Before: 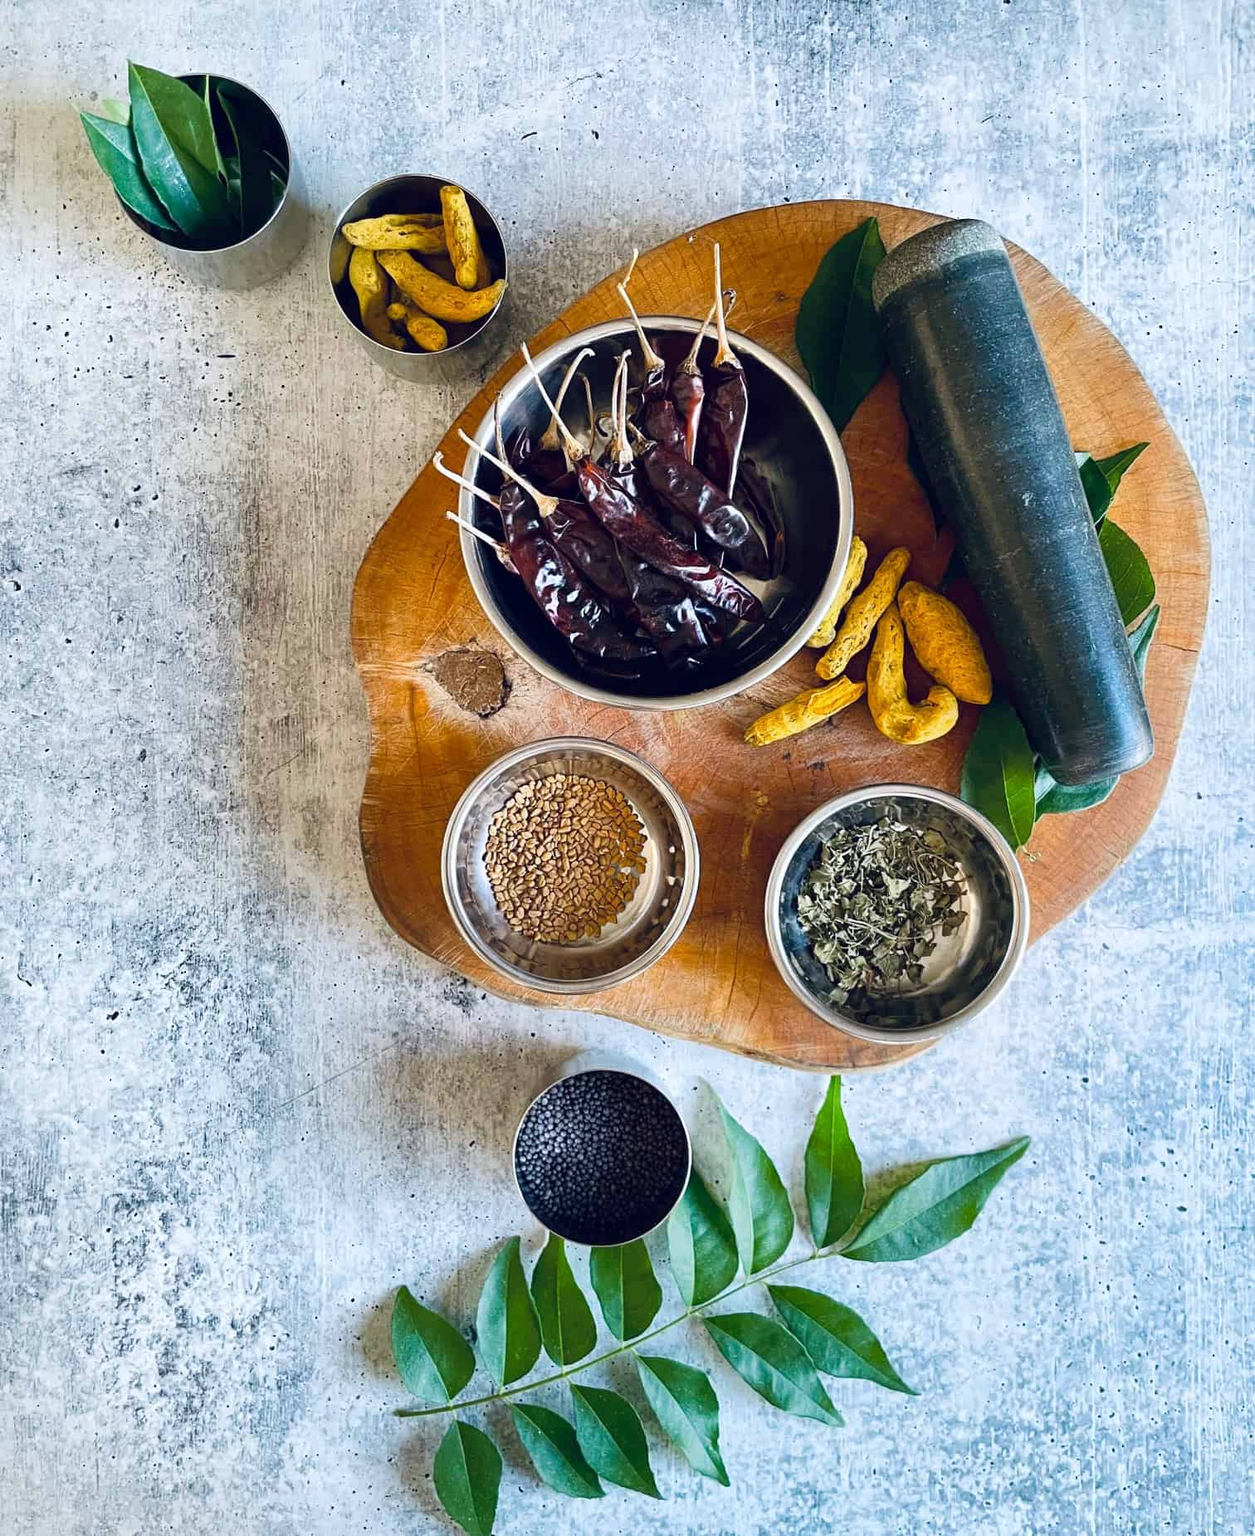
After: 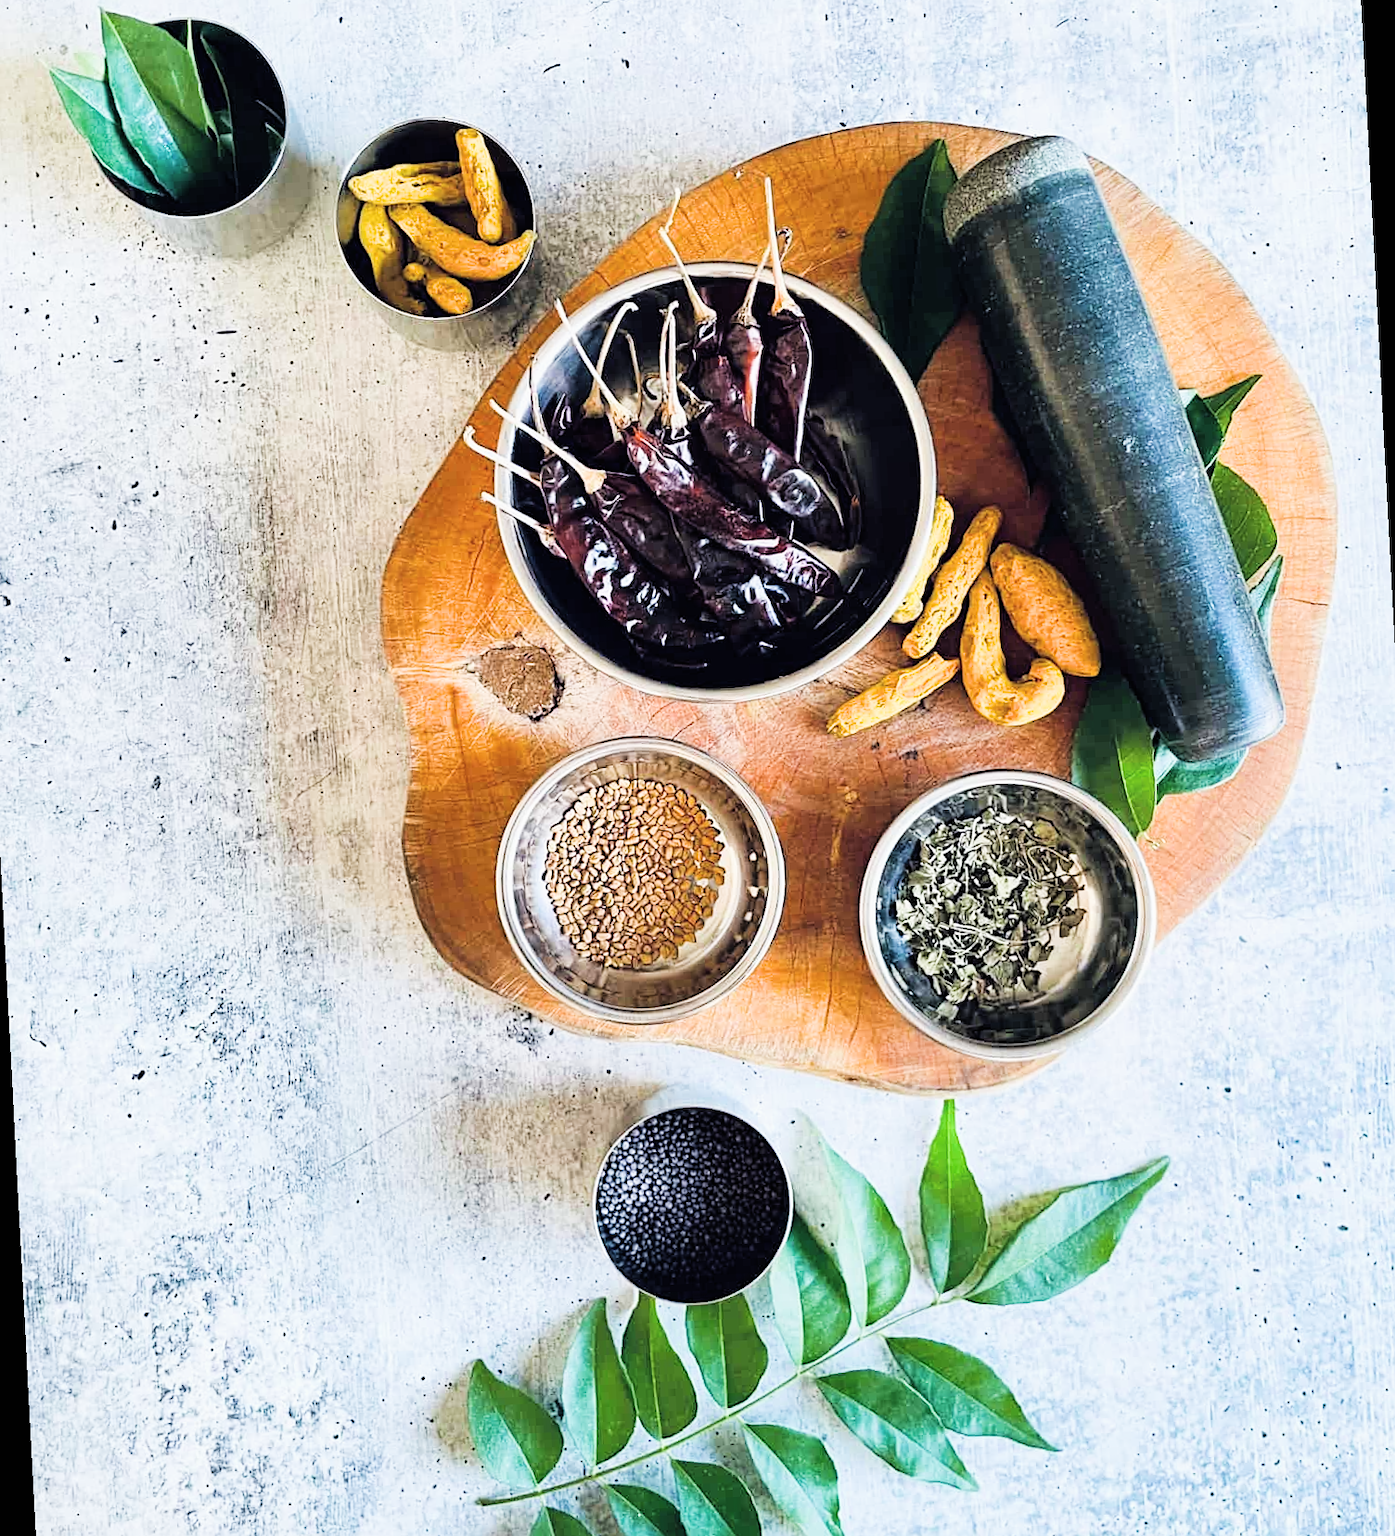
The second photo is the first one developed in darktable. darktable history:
sharpen: amount 0.2
rotate and perspective: rotation -3°, crop left 0.031, crop right 0.968, crop top 0.07, crop bottom 0.93
filmic rgb: black relative exposure -5 EV, hardness 2.88, contrast 1.3, highlights saturation mix -30%
exposure: black level correction -0.005, exposure 1 EV, compensate highlight preservation false
